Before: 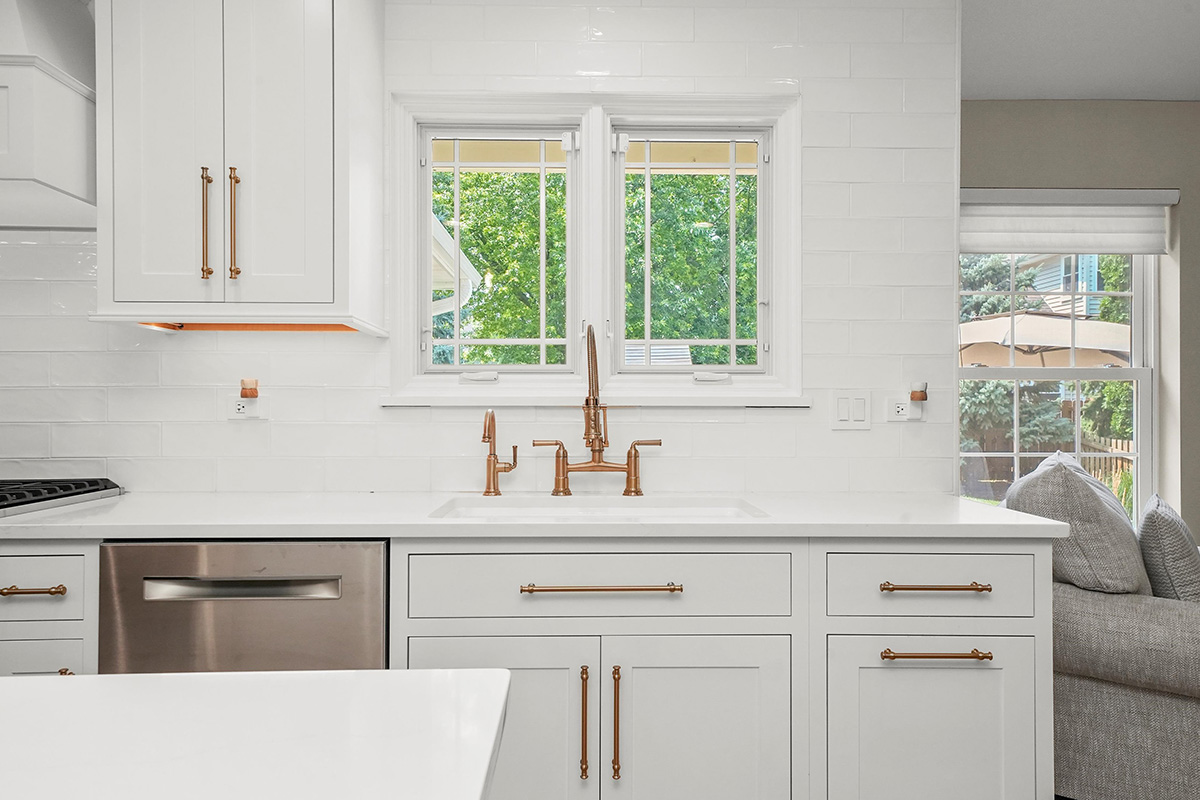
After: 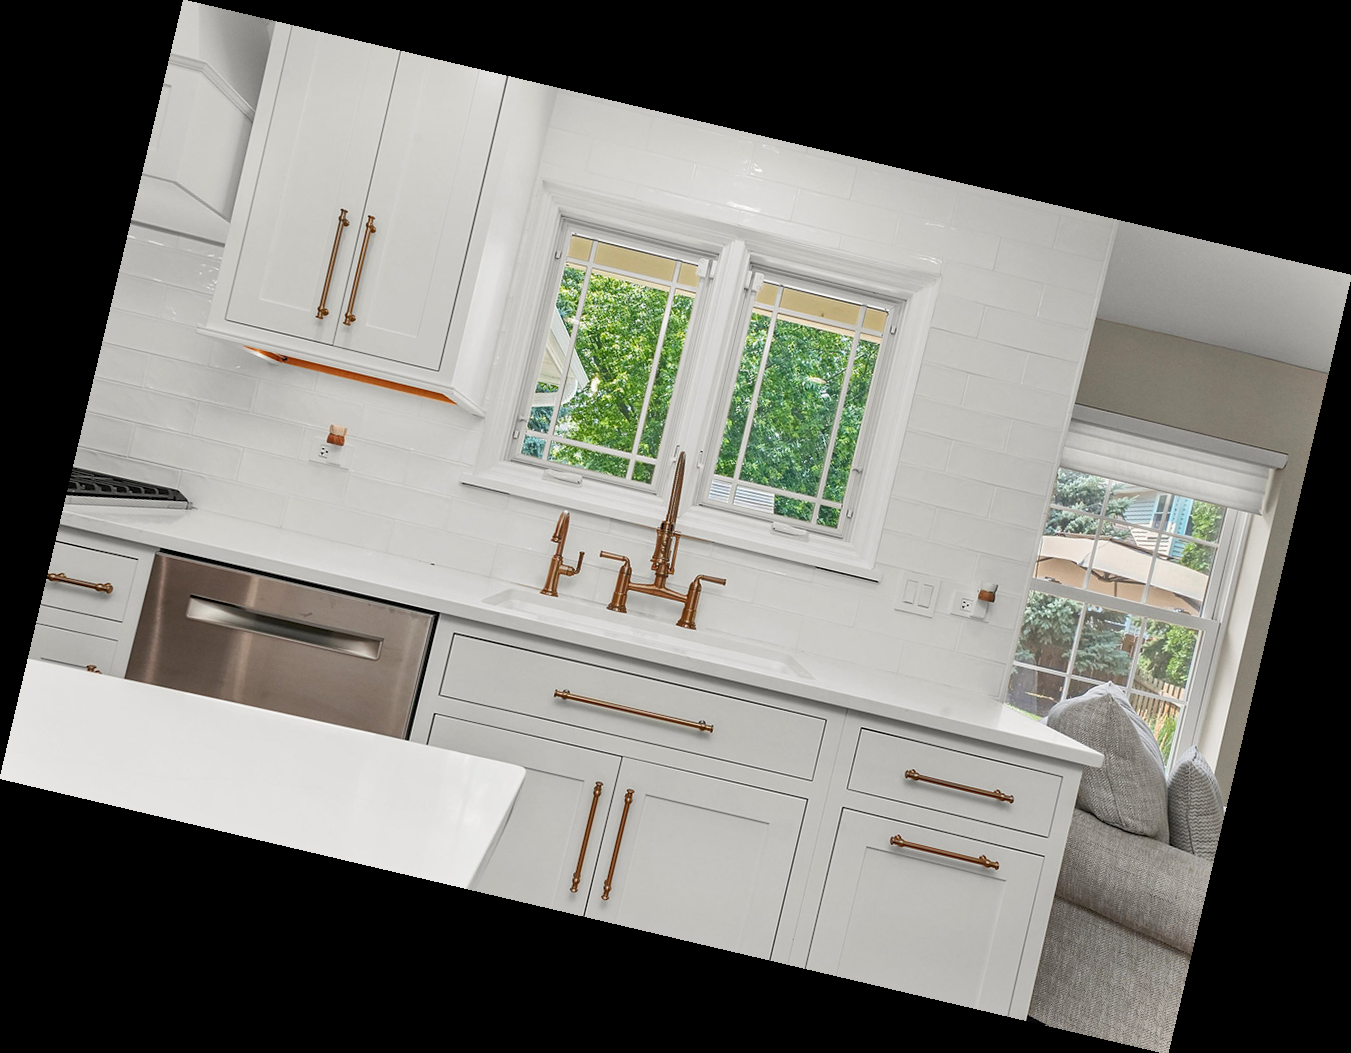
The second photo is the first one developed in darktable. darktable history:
rotate and perspective: rotation 13.27°, automatic cropping off
shadows and highlights: soften with gaussian
